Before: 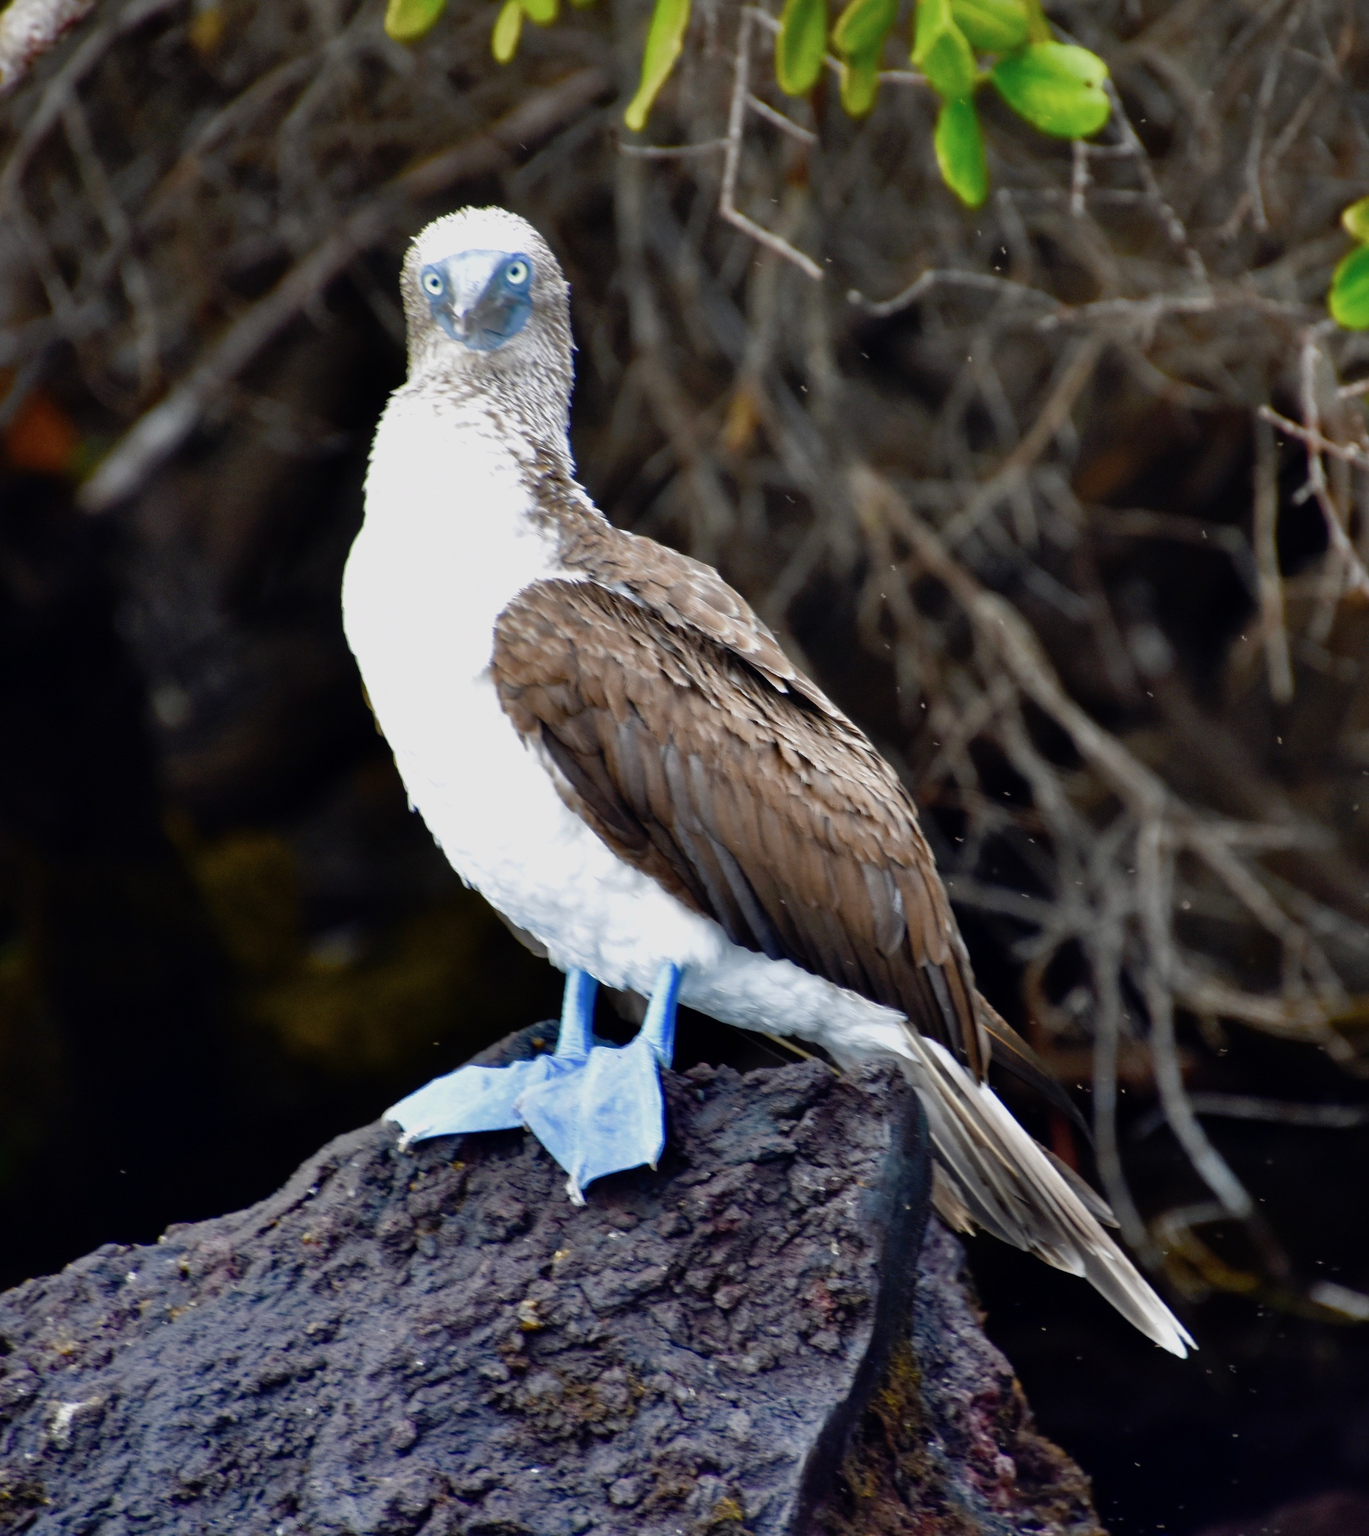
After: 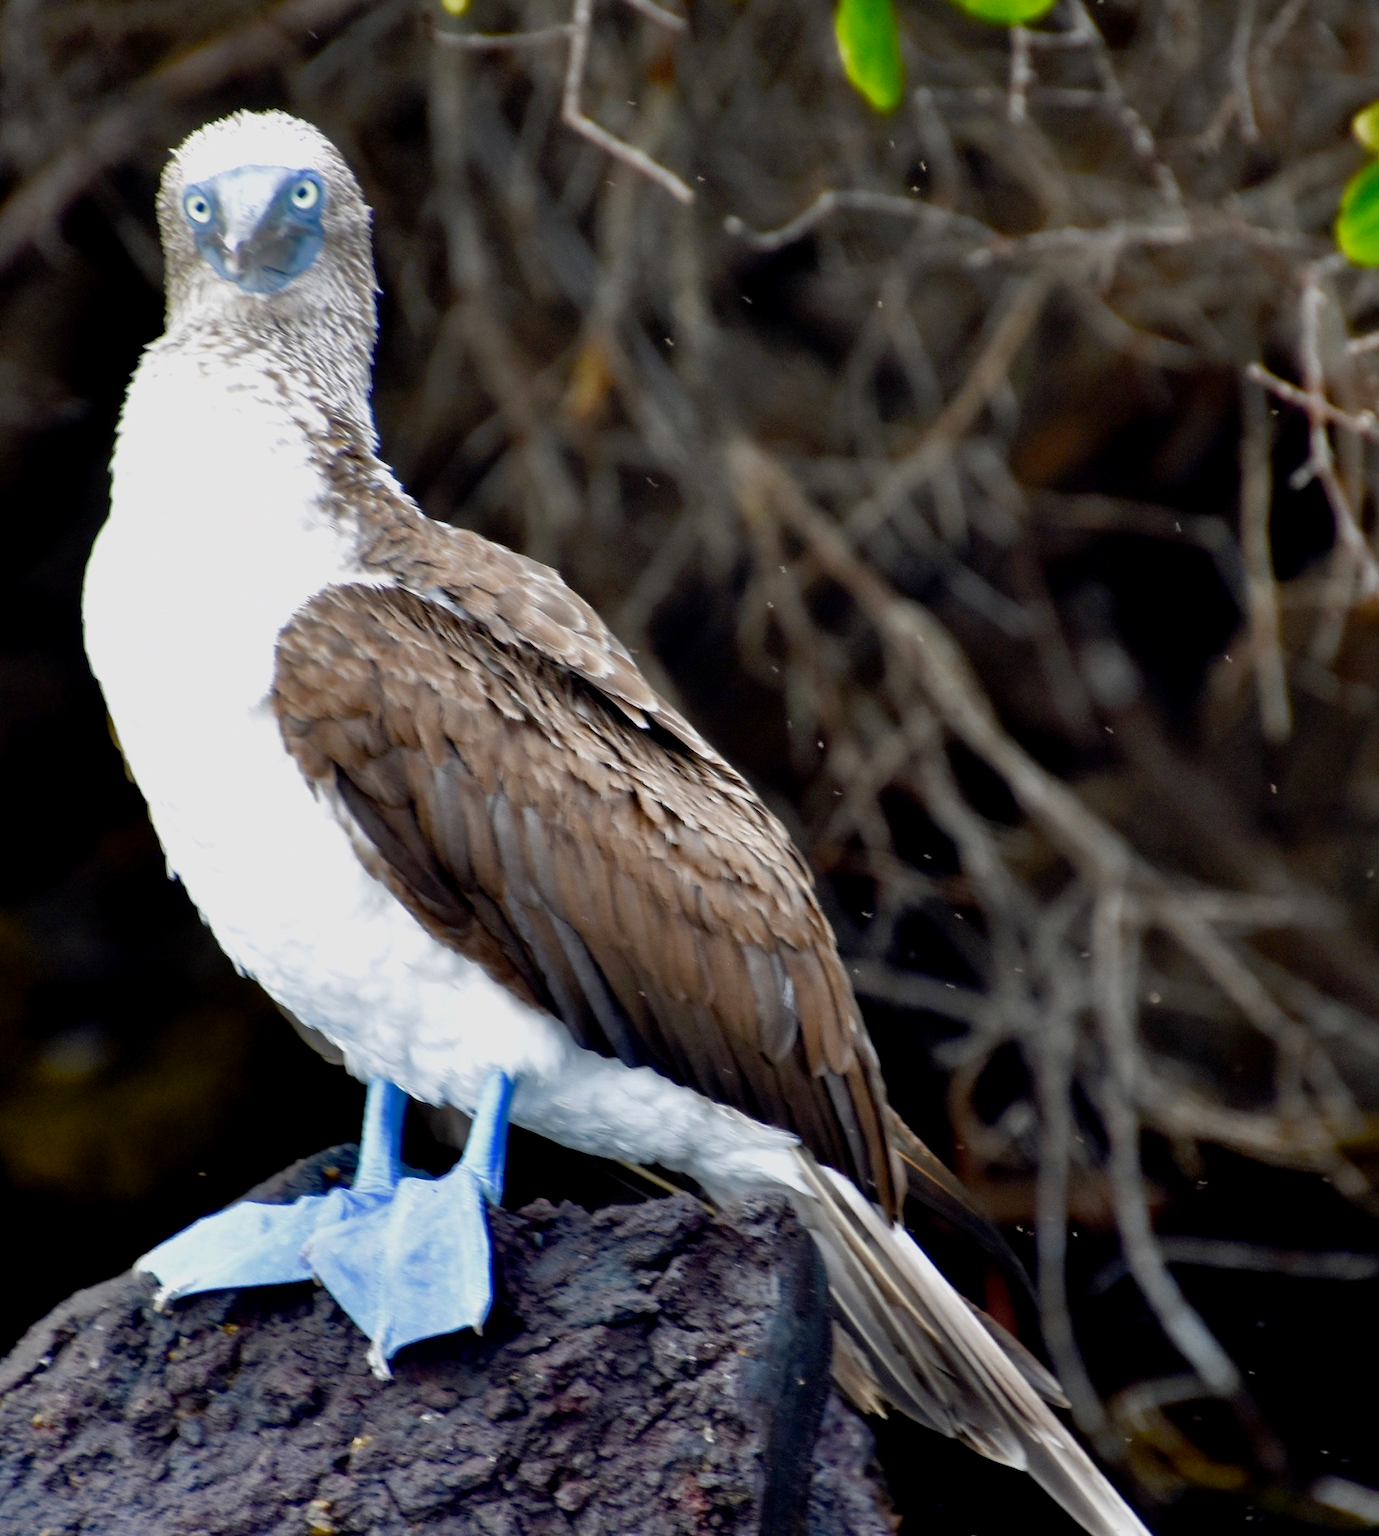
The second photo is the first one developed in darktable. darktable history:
crop and rotate: left 20.278%, top 7.824%, right 0.402%, bottom 13.43%
